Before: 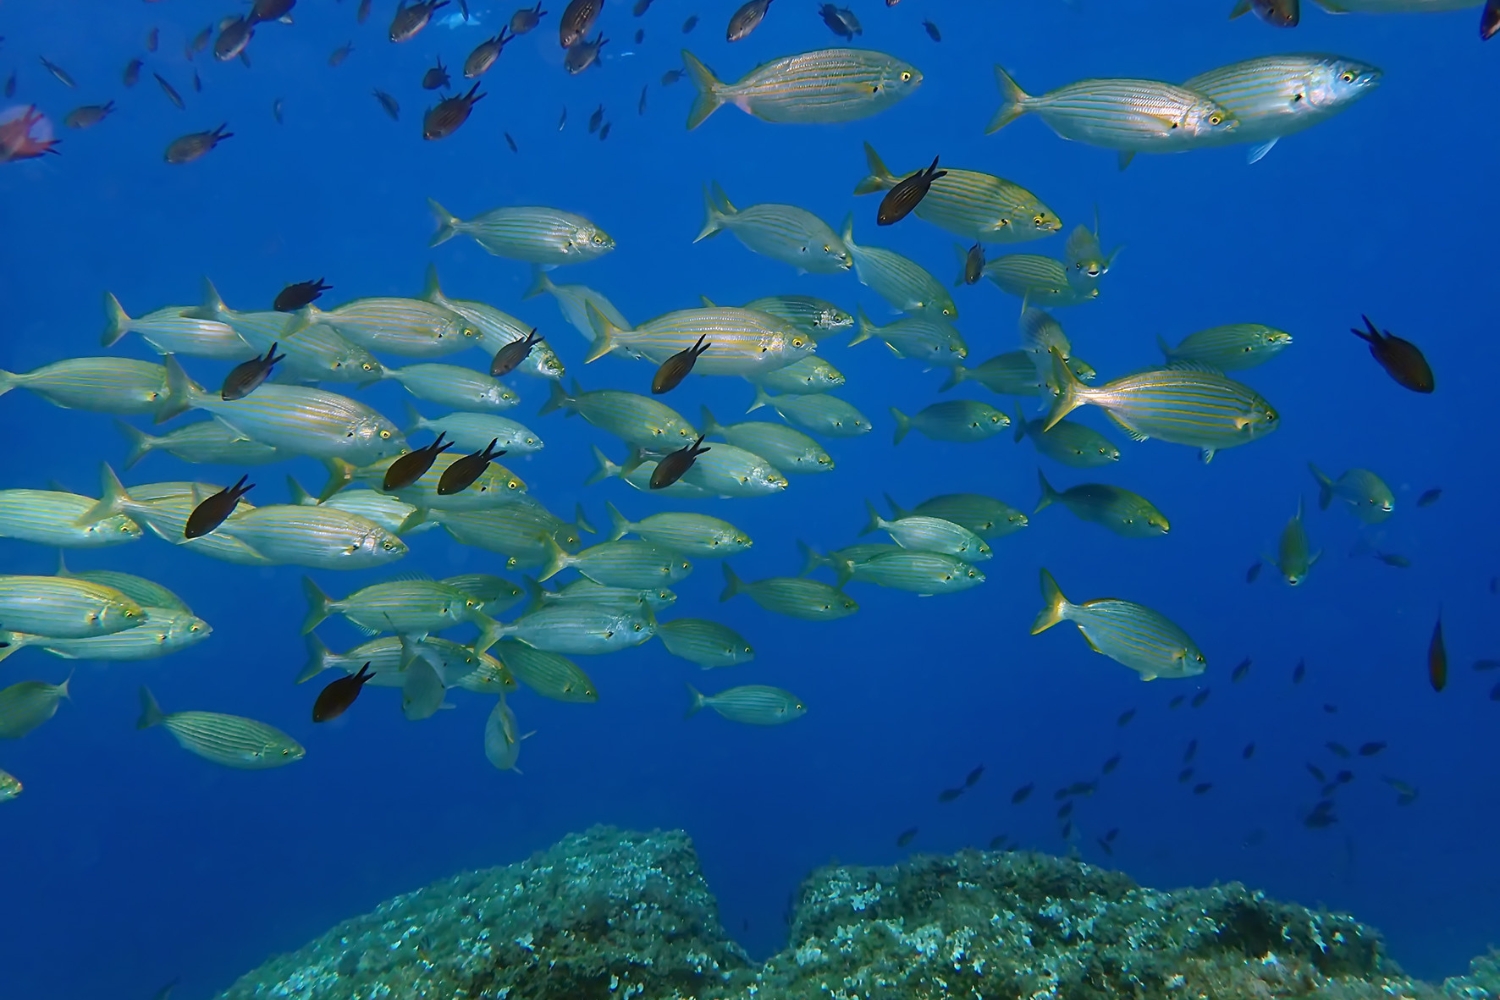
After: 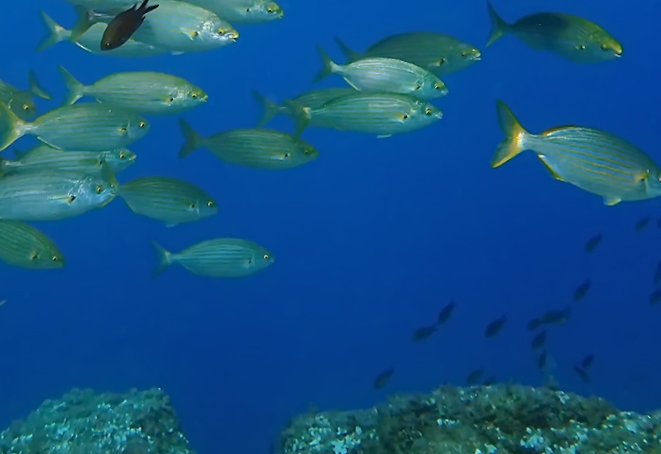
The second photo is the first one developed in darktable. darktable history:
crop: left 37.221%, top 45.169%, right 20.63%, bottom 13.777%
rotate and perspective: rotation -4.25°, automatic cropping off
